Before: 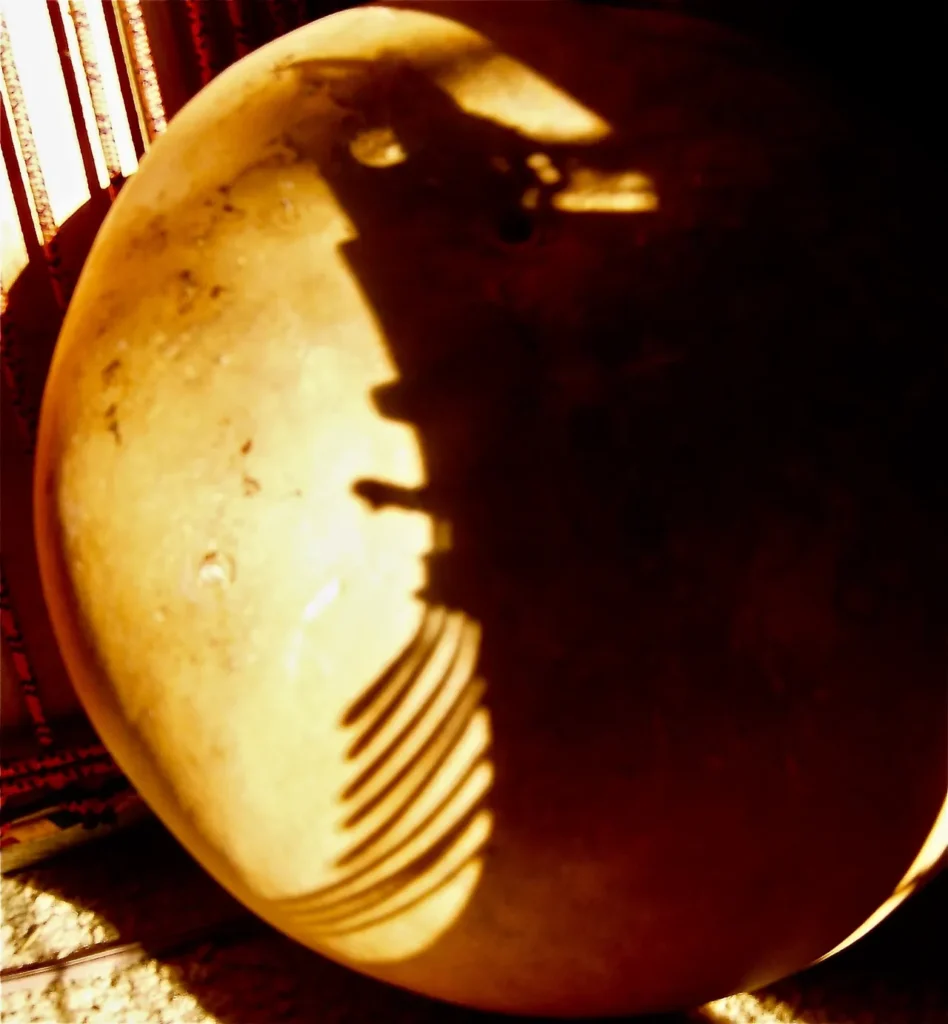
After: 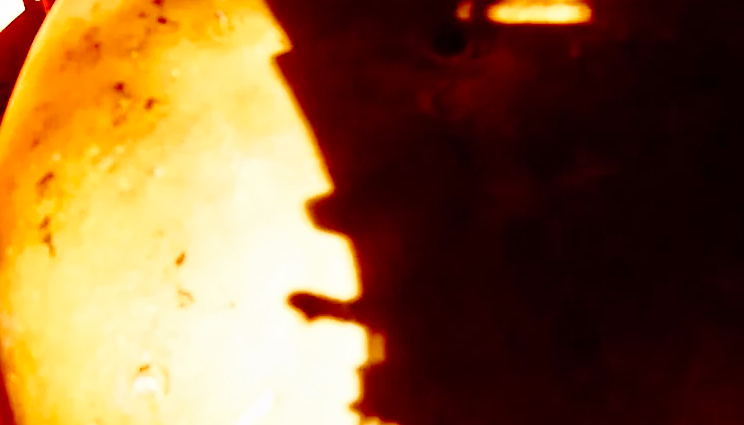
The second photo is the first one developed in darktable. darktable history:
rgb levels: mode RGB, independent channels, levels [[0, 0.474, 1], [0, 0.5, 1], [0, 0.5, 1]]
crop: left 7.036%, top 18.398%, right 14.379%, bottom 40.043%
sharpen: on, module defaults
base curve: curves: ch0 [(0, 0) (0.028, 0.03) (0.121, 0.232) (0.46, 0.748) (0.859, 0.968) (1, 1)], preserve colors none
